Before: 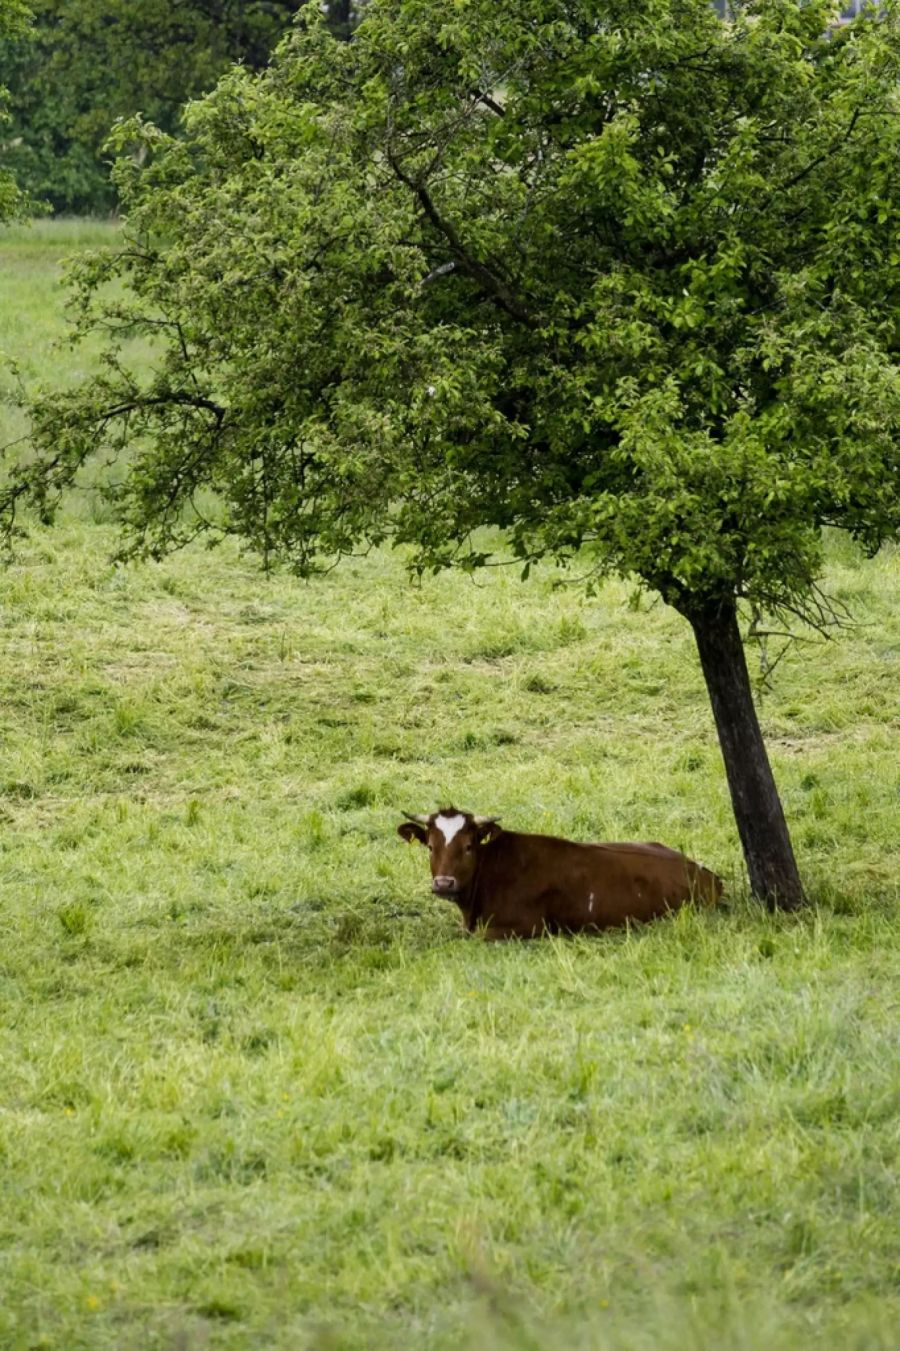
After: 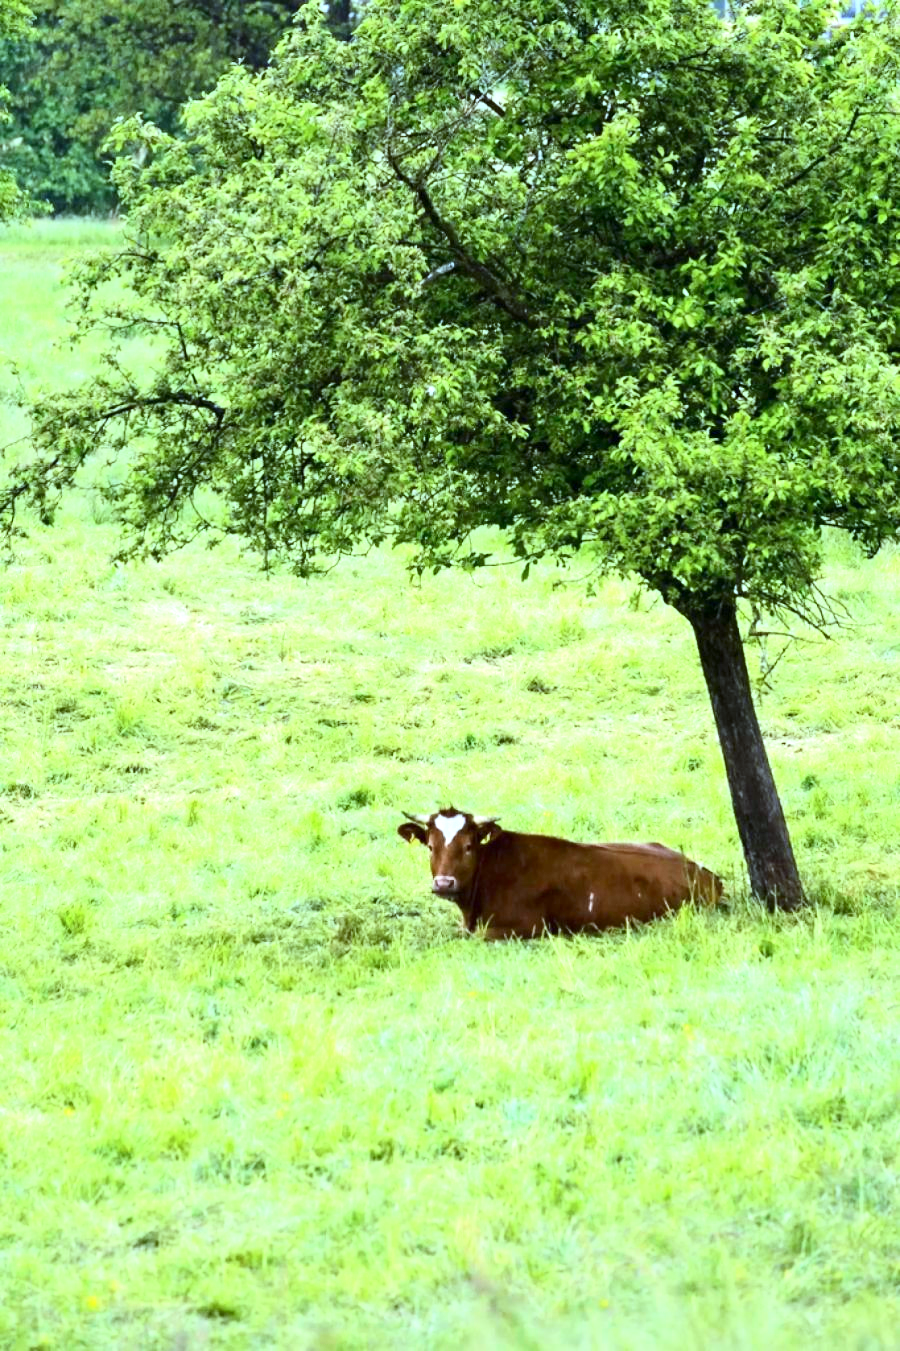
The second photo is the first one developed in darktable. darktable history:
exposure: exposure 1.141 EV, compensate highlight preservation false
contrast brightness saturation: contrast 0.228, brightness 0.099, saturation 0.291
color correction: highlights a* -9.04, highlights b* -22.5
